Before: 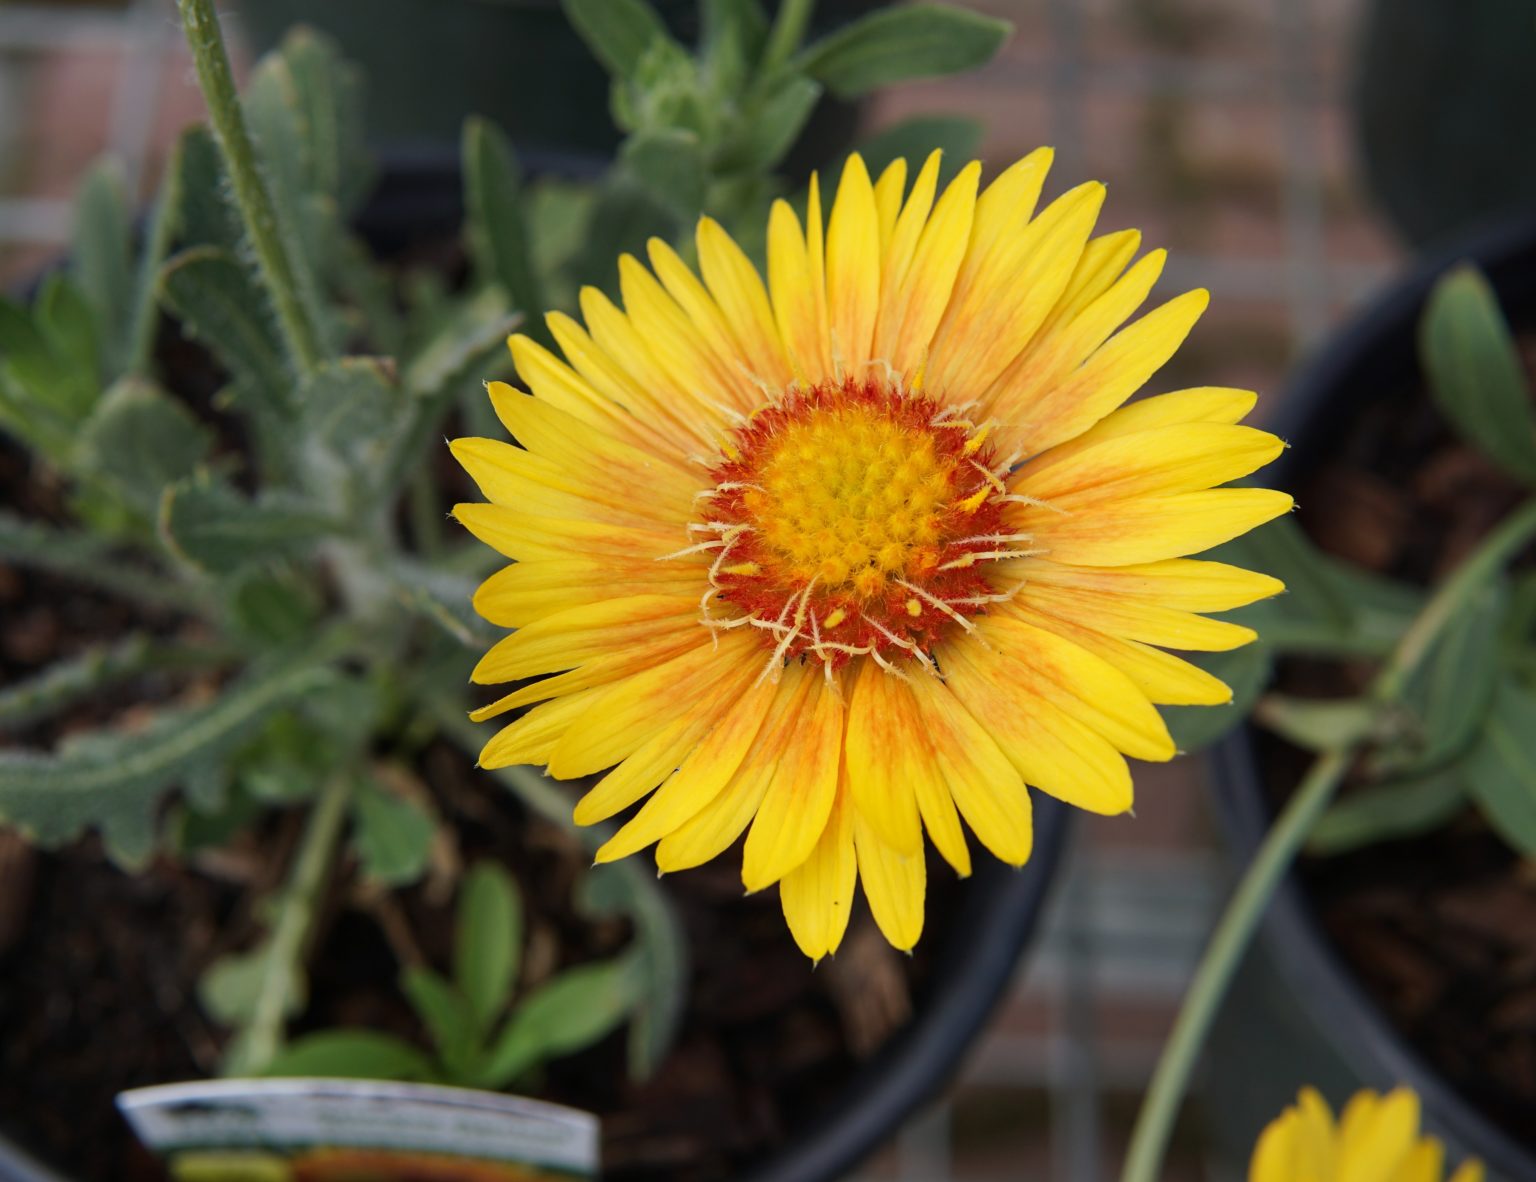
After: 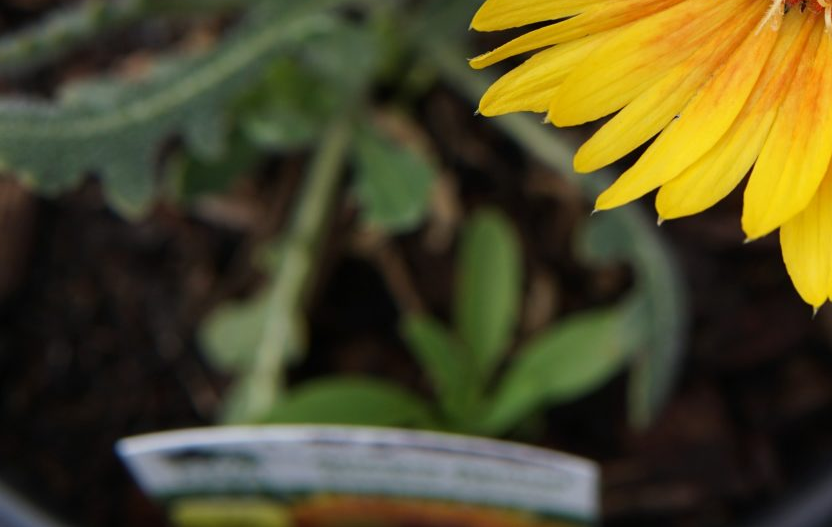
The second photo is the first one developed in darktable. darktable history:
crop and rotate: top 55.26%, right 45.824%, bottom 0.095%
